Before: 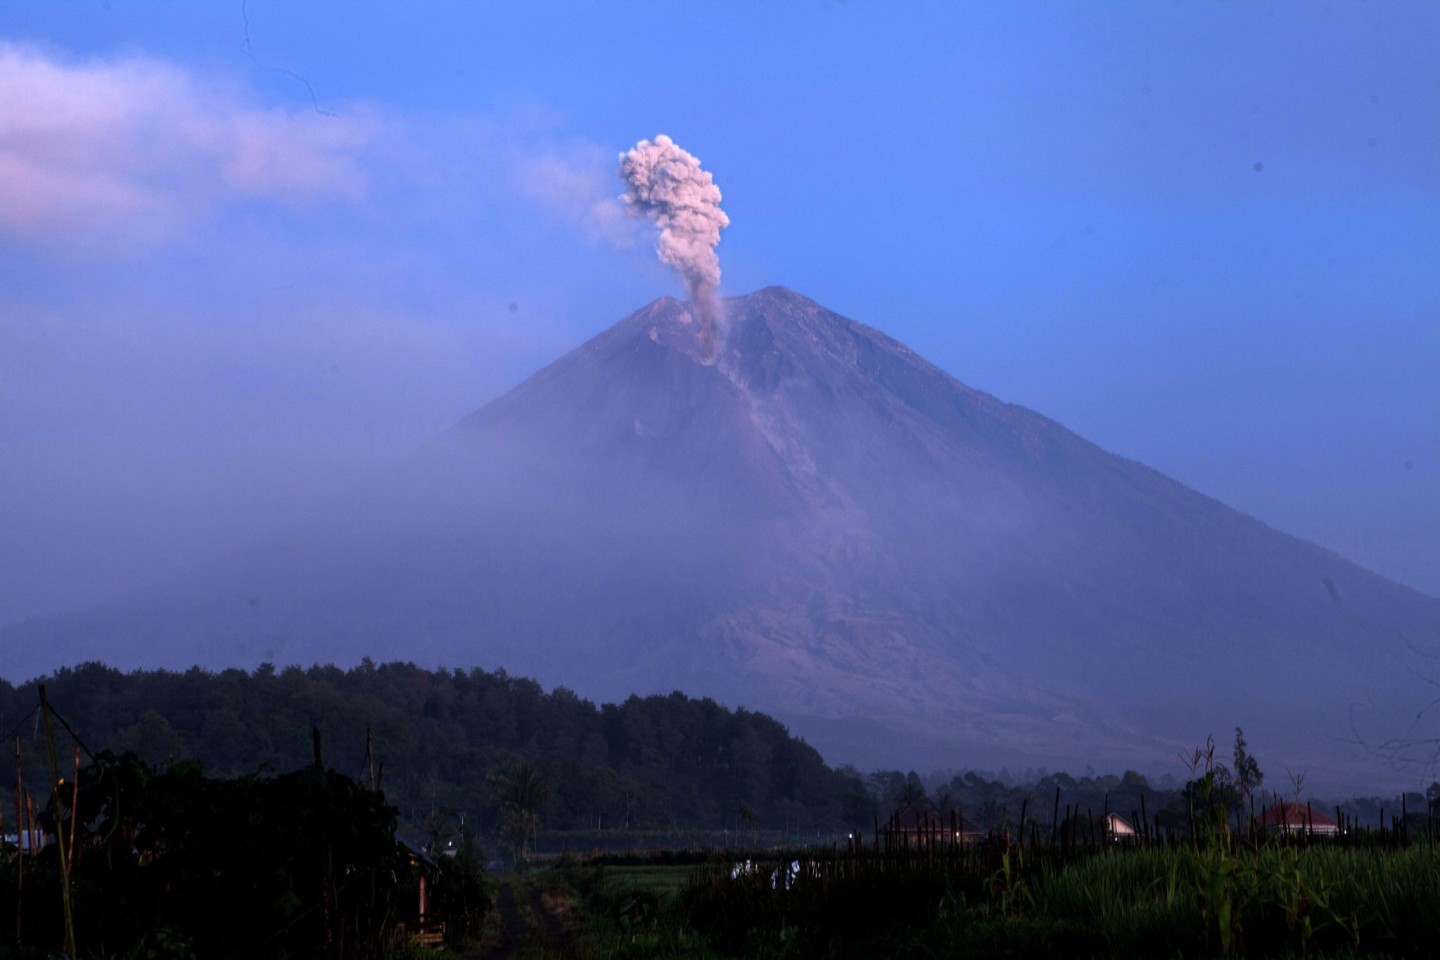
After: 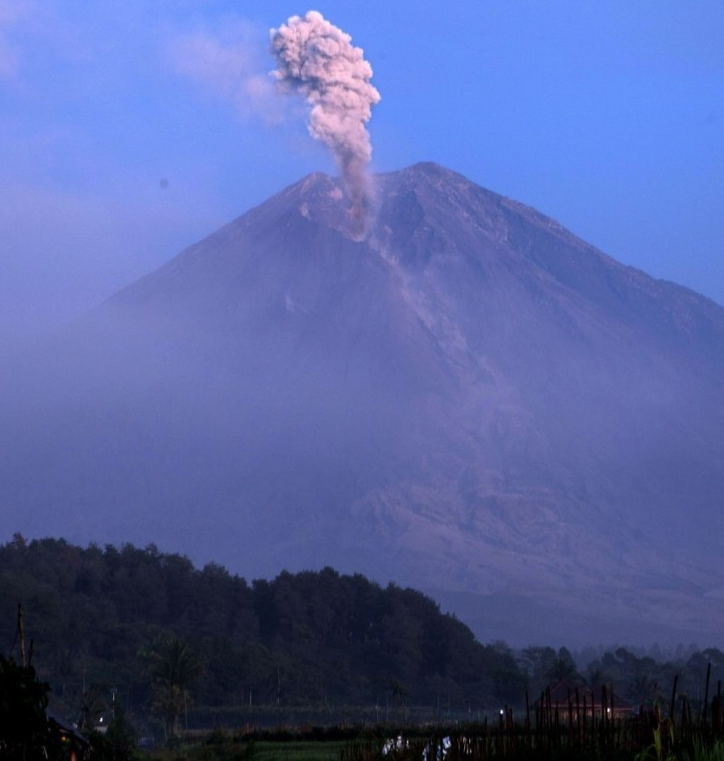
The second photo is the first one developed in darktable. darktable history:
crop and rotate: angle 0.015°, left 24.285%, top 13.023%, right 25.4%, bottom 7.715%
